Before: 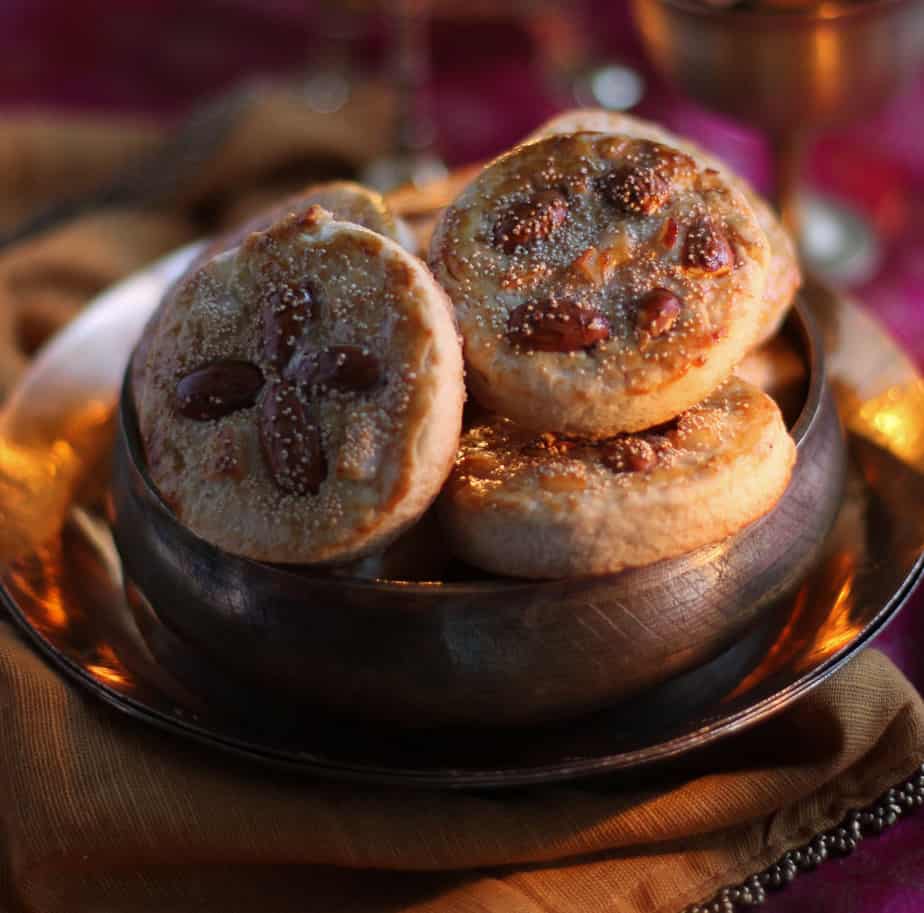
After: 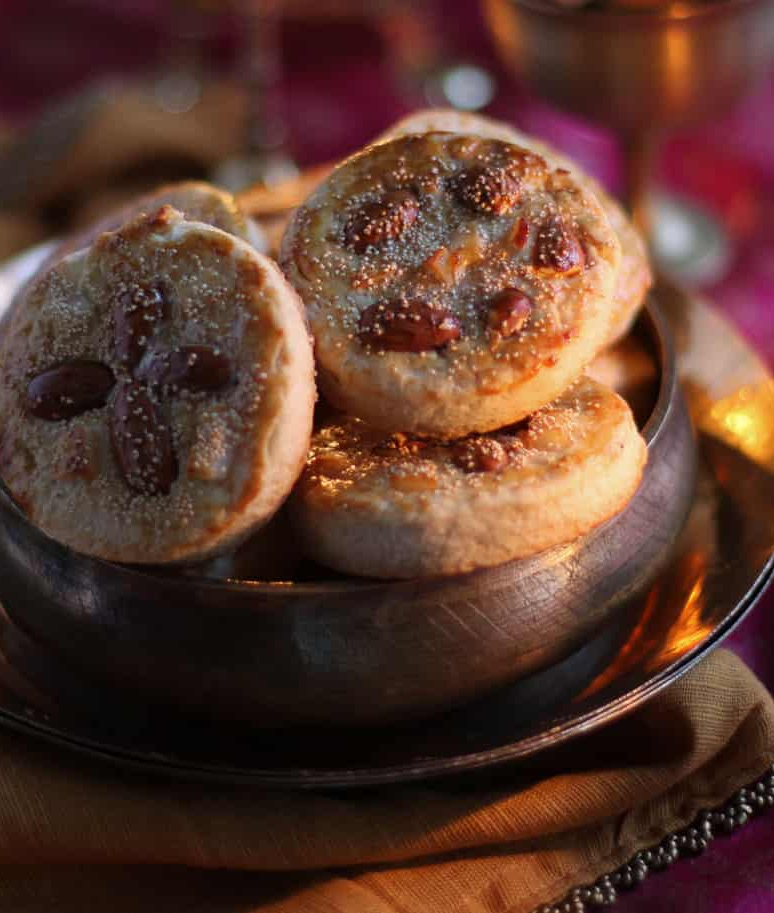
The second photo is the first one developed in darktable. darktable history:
tone equalizer: edges refinement/feathering 500, mask exposure compensation -1.57 EV, preserve details no
crop: left 16.155%
